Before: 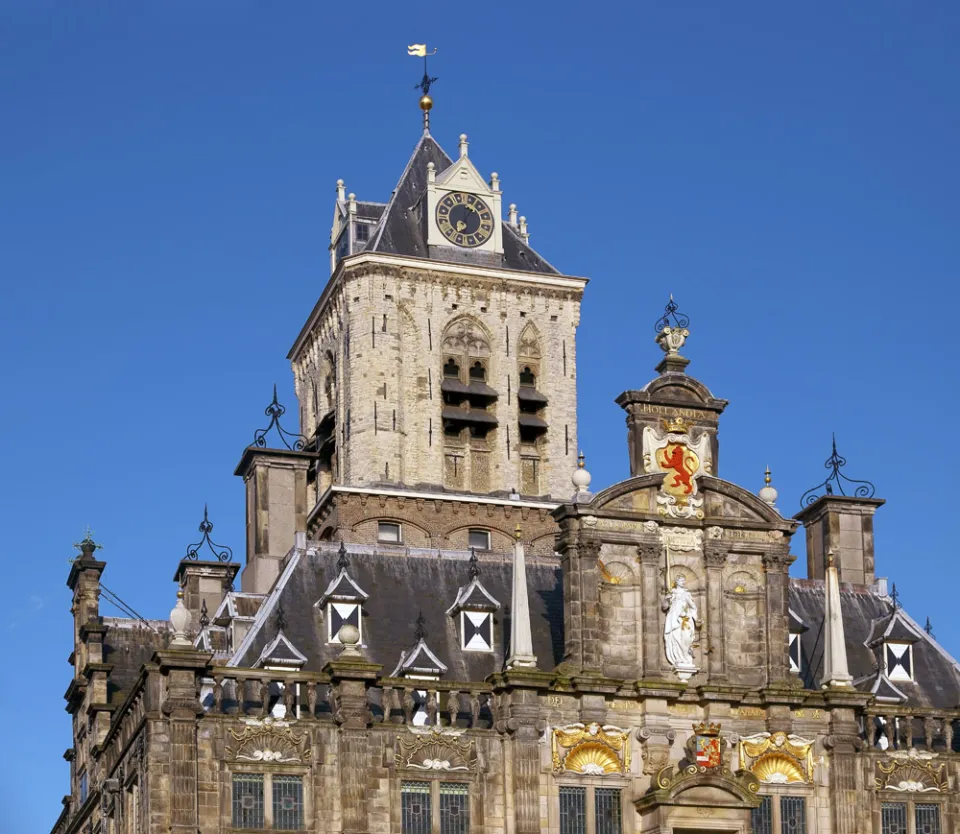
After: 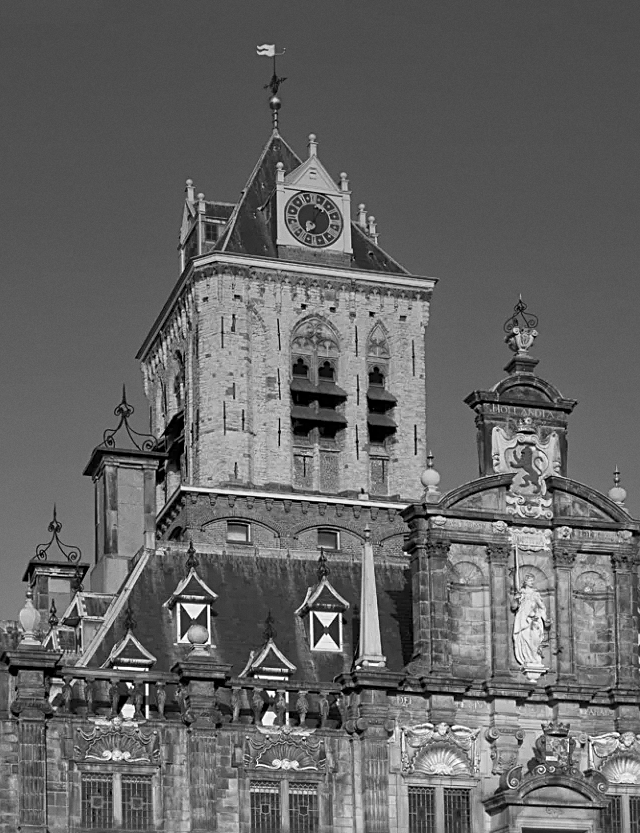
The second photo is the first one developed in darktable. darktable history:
grain: coarseness 0.09 ISO, strength 10%
monochrome: a -71.75, b 75.82
graduated density: rotation -0.352°, offset 57.64
sharpen: on, module defaults
crop and rotate: left 15.754%, right 17.579%
